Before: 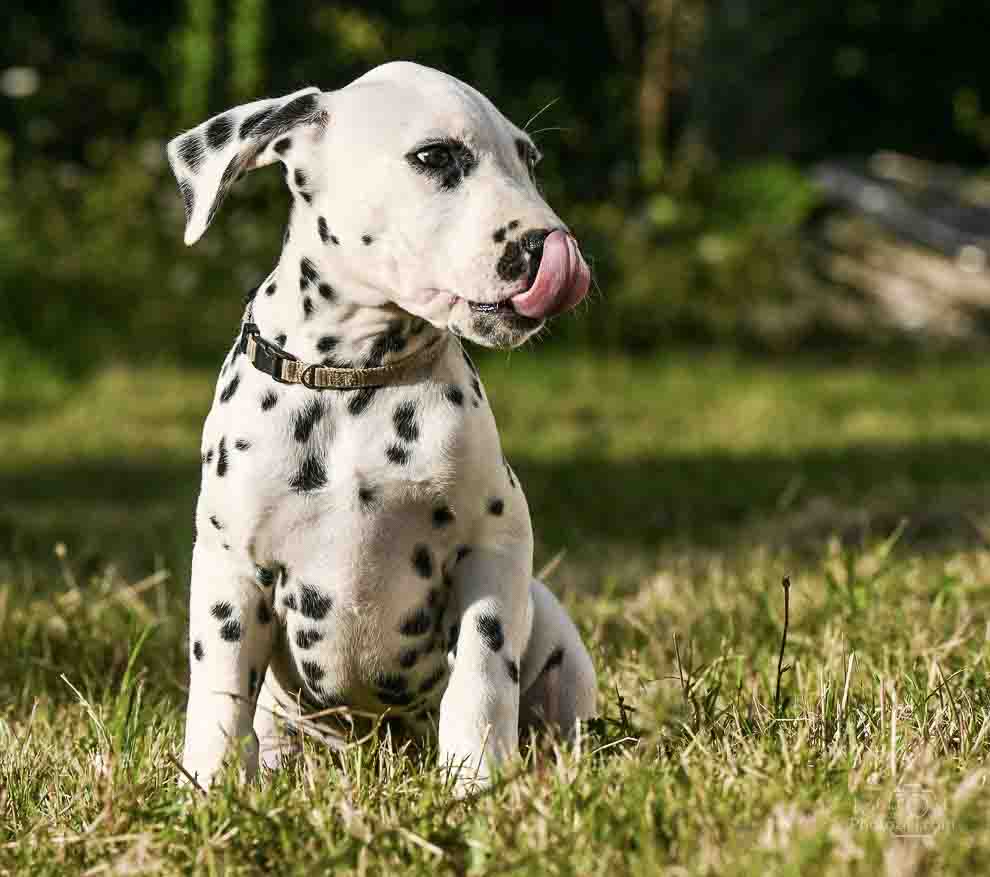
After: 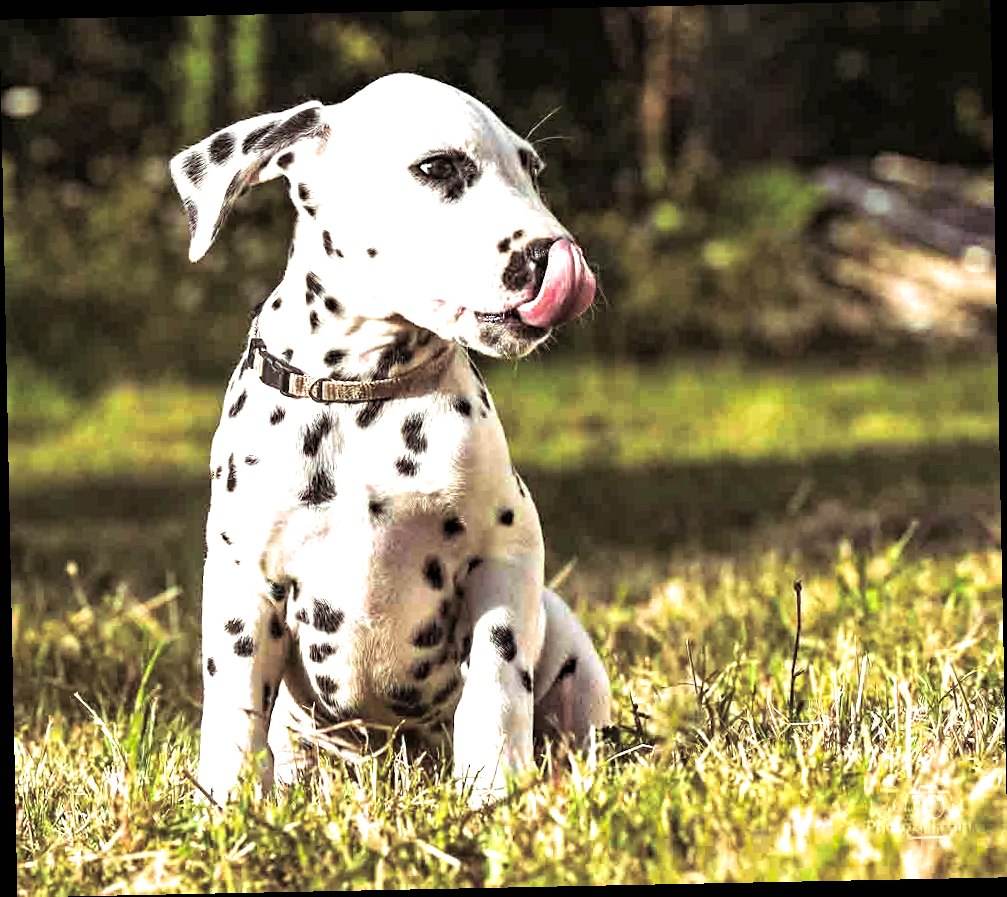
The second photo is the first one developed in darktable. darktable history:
rotate and perspective: rotation -1.17°, automatic cropping off
split-toning: shadows › saturation 0.24, highlights › hue 54°, highlights › saturation 0.24
haze removal: compatibility mode true, adaptive false
exposure: black level correction 0, exposure 1.1 EV, compensate highlight preservation false
